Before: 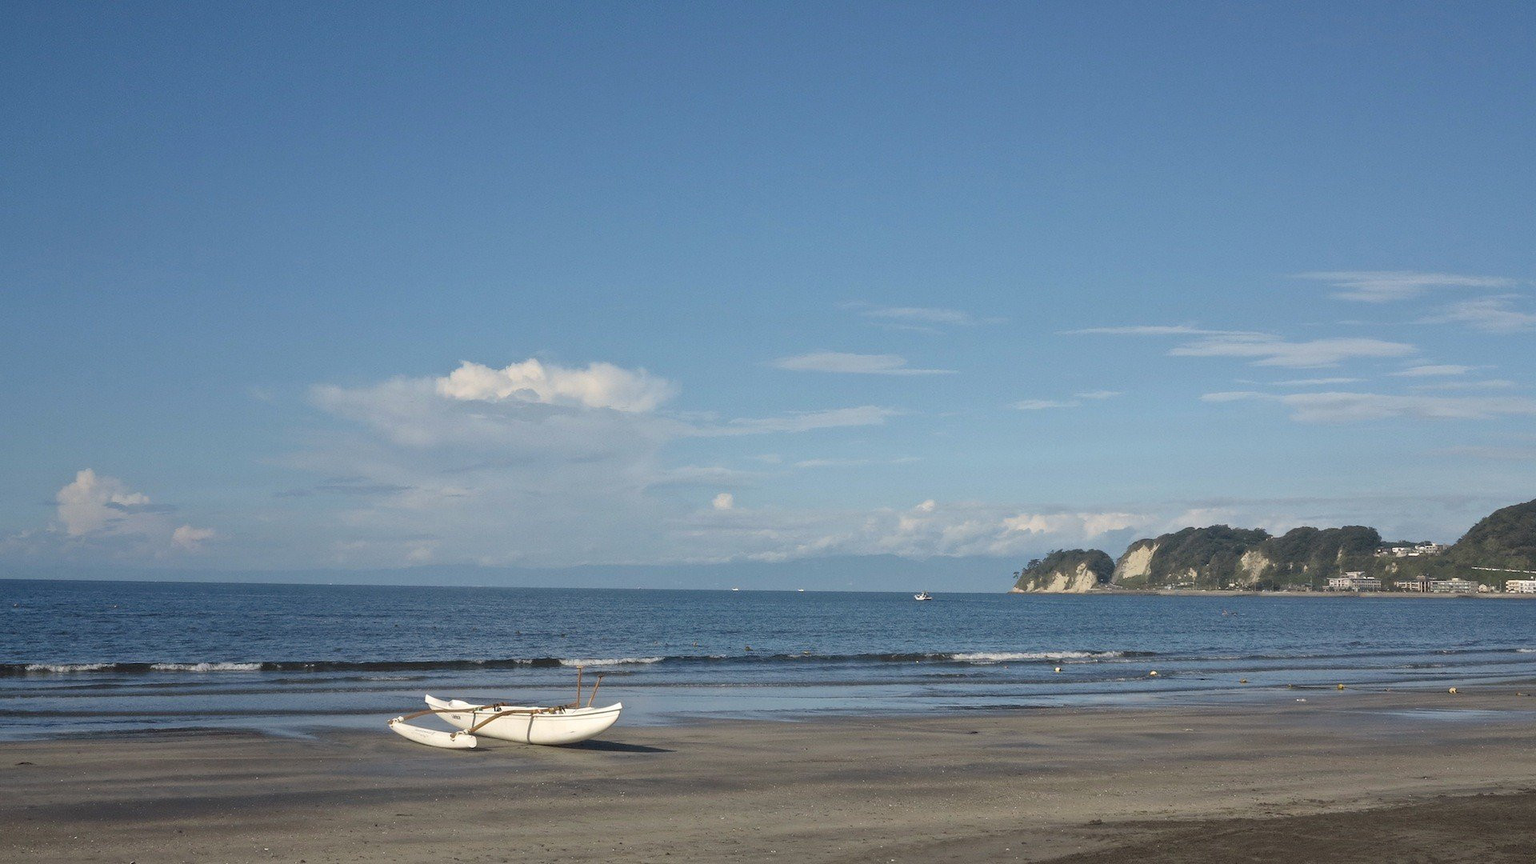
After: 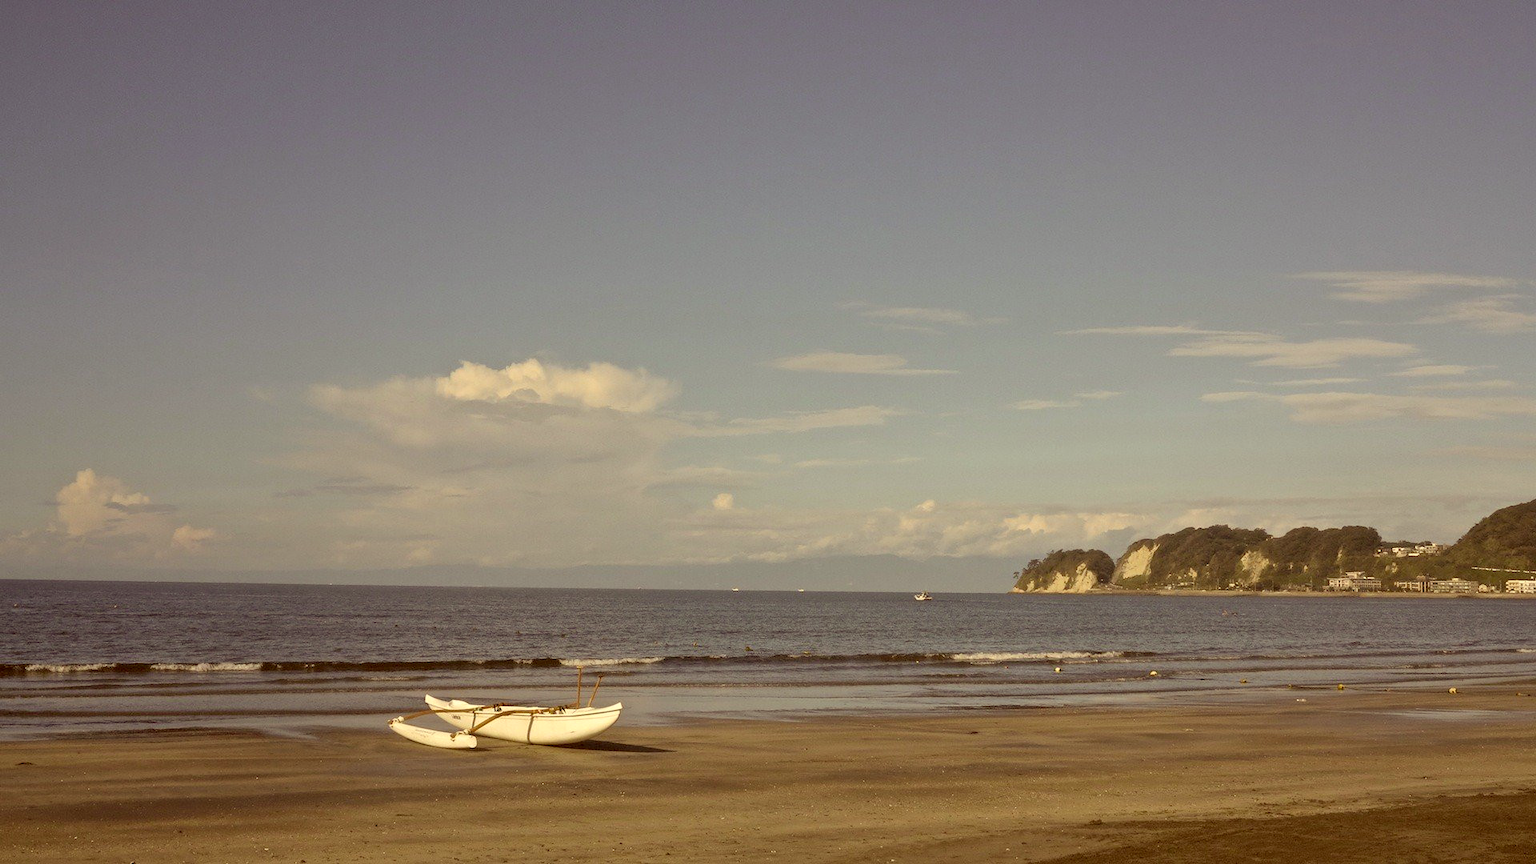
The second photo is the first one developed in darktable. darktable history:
exposure: black level correction 0.009, compensate highlight preservation false
color correction: highlights a* 1.12, highlights b* 24.26, shadows a* 15.58, shadows b* 24.26
